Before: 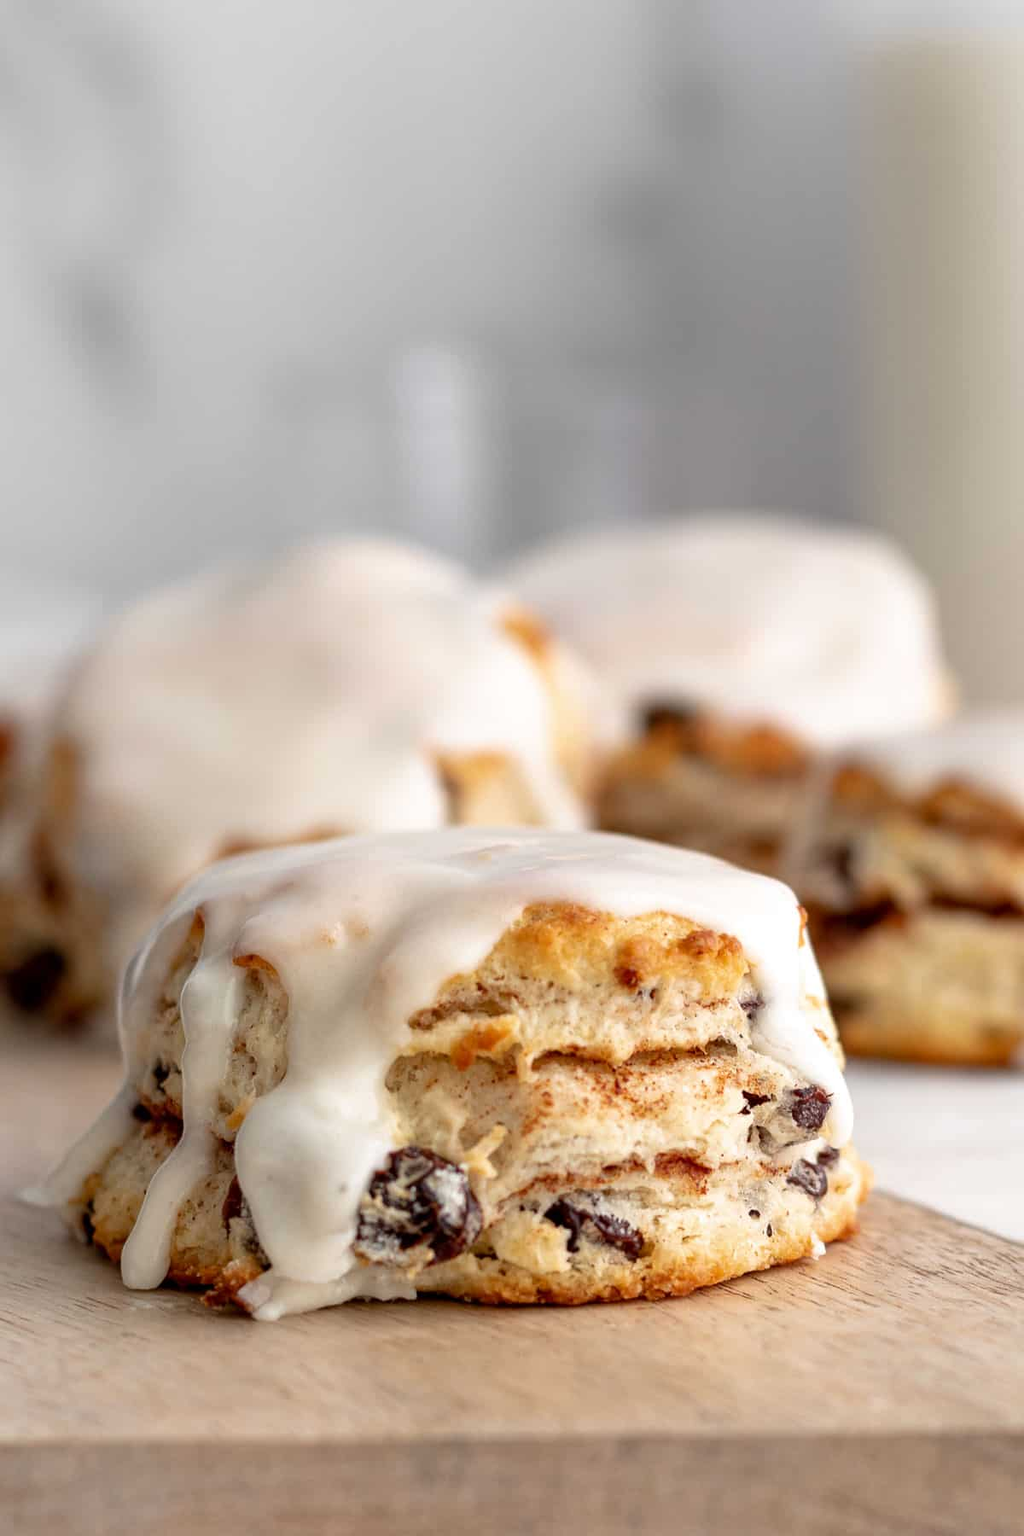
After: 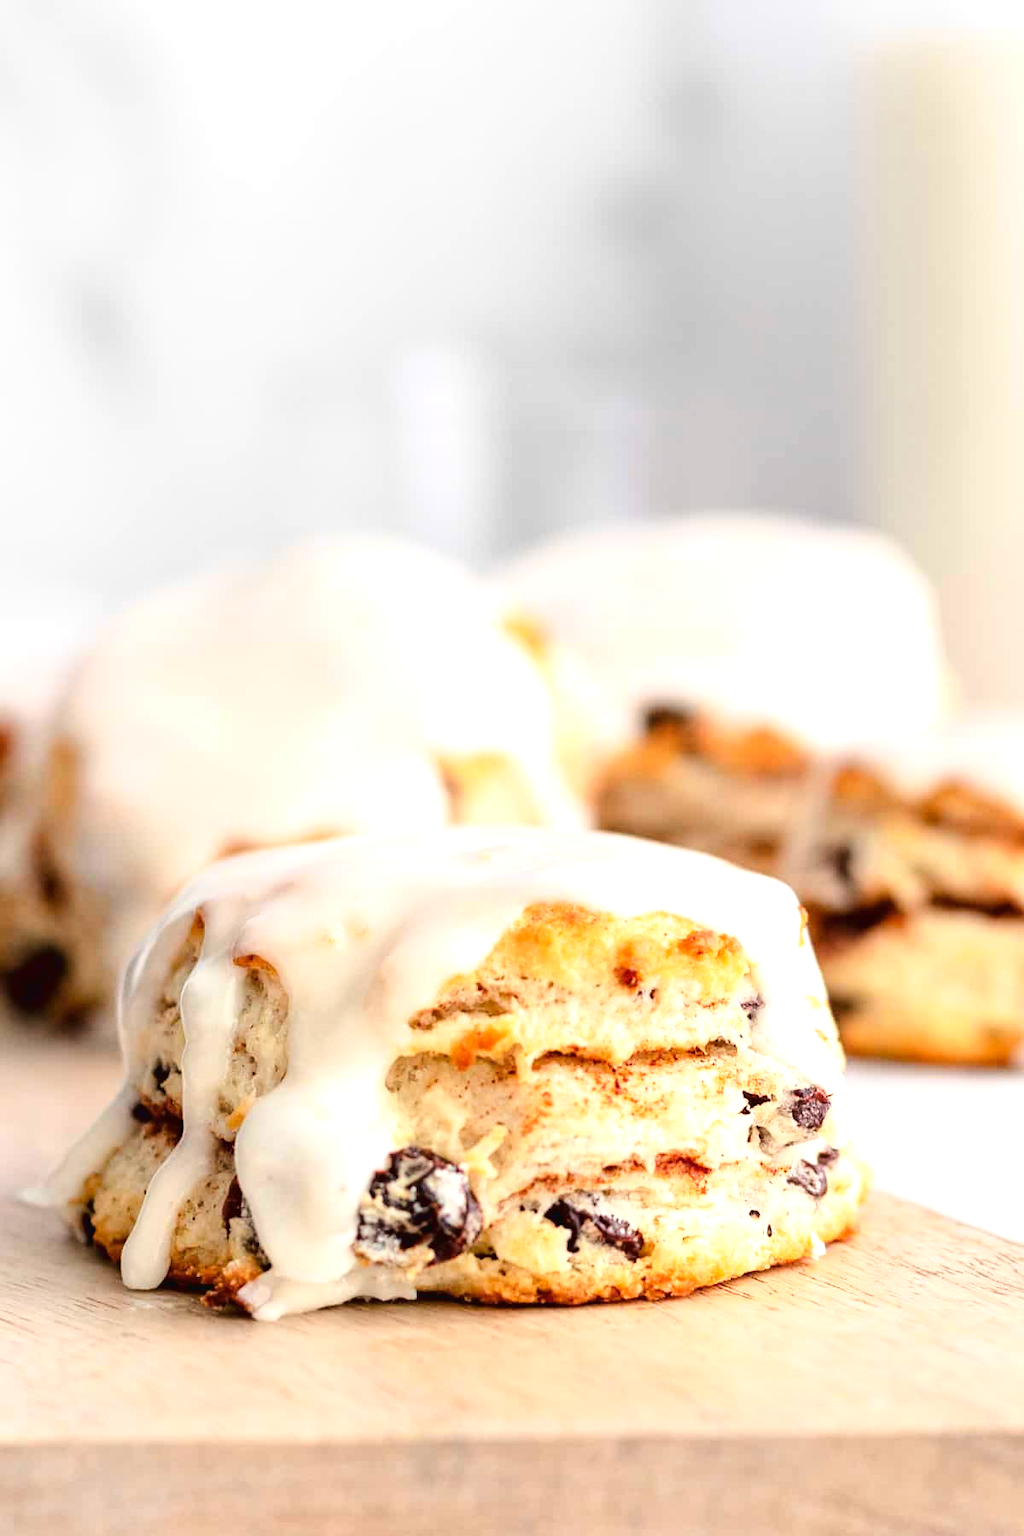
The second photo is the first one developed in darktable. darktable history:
exposure: black level correction 0, exposure 0.701 EV, compensate exposure bias true, compensate highlight preservation false
tone curve: curves: ch0 [(0, 0.023) (0.087, 0.065) (0.184, 0.168) (0.45, 0.54) (0.57, 0.683) (0.722, 0.825) (0.877, 0.948) (1, 1)]; ch1 [(0, 0) (0.388, 0.369) (0.44, 0.44) (0.489, 0.481) (0.534, 0.551) (0.657, 0.659) (1, 1)]; ch2 [(0, 0) (0.353, 0.317) (0.408, 0.427) (0.472, 0.46) (0.5, 0.496) (0.537, 0.539) (0.576, 0.592) (0.625, 0.631) (1, 1)], color space Lab, linked channels, preserve colors none
